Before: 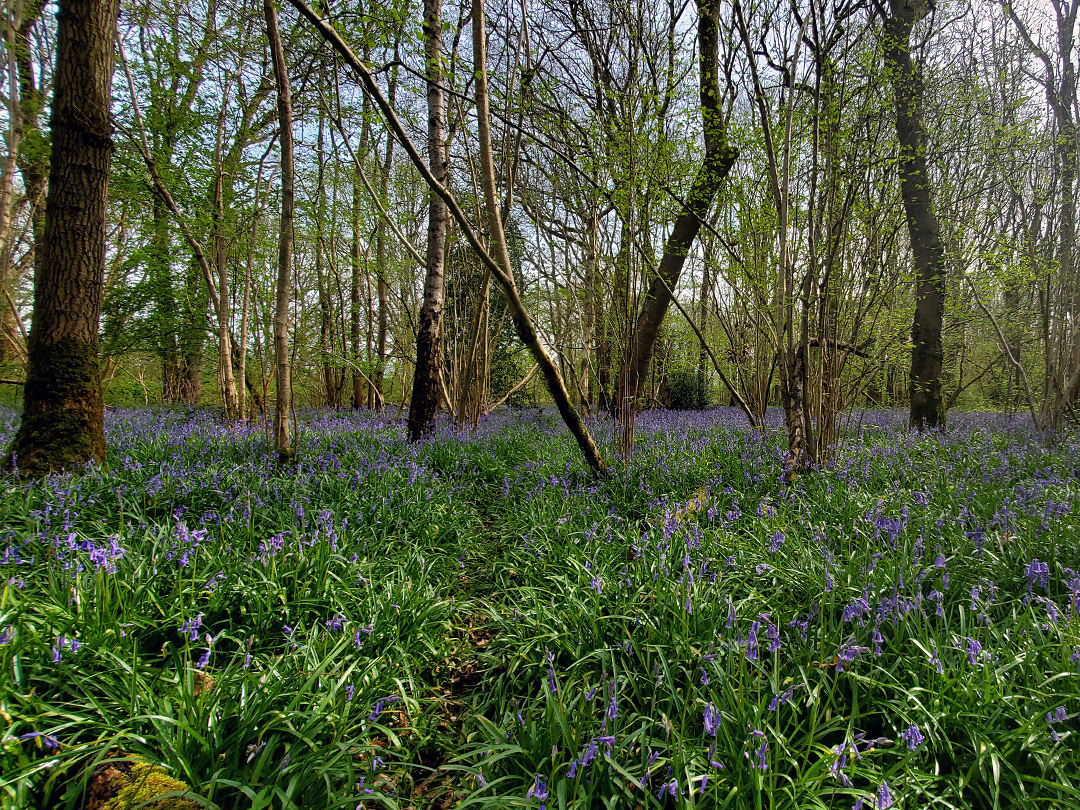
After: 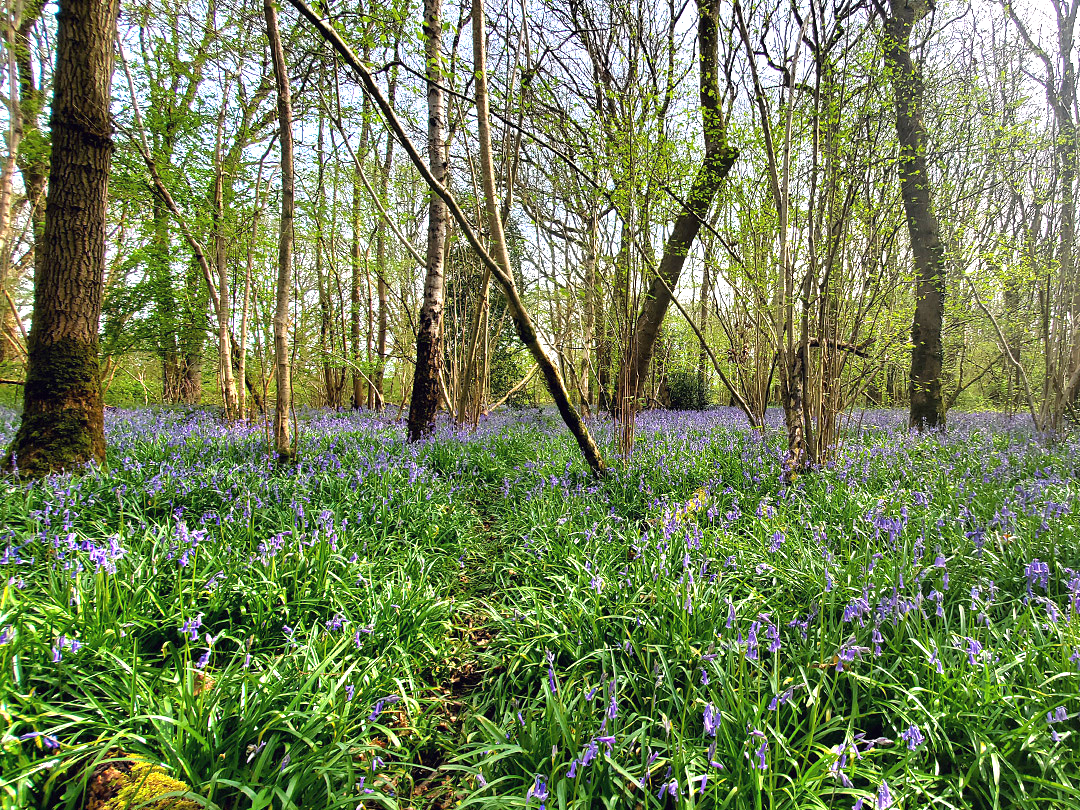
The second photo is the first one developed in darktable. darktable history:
exposure: black level correction 0, exposure 1.282 EV, compensate highlight preservation false
